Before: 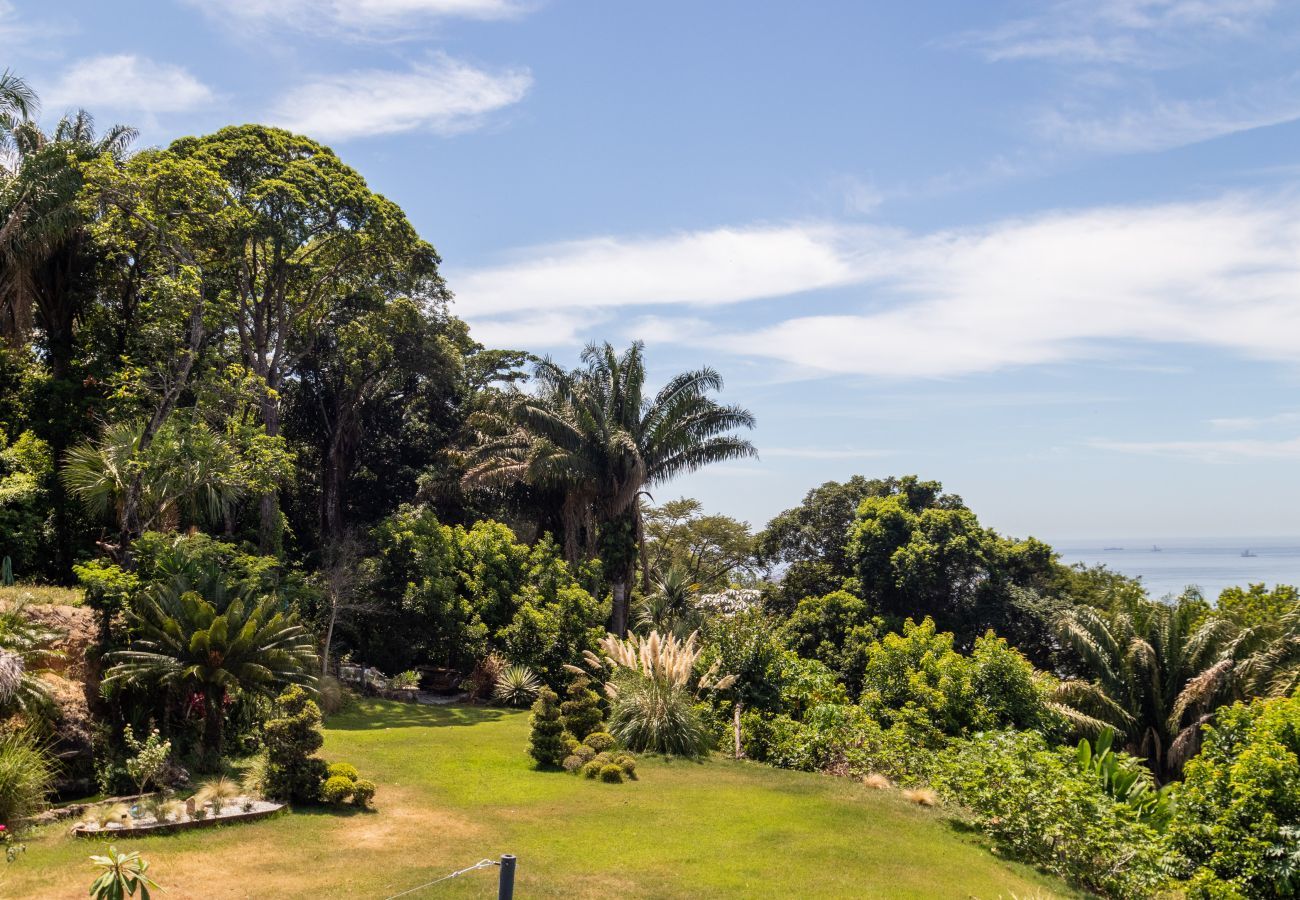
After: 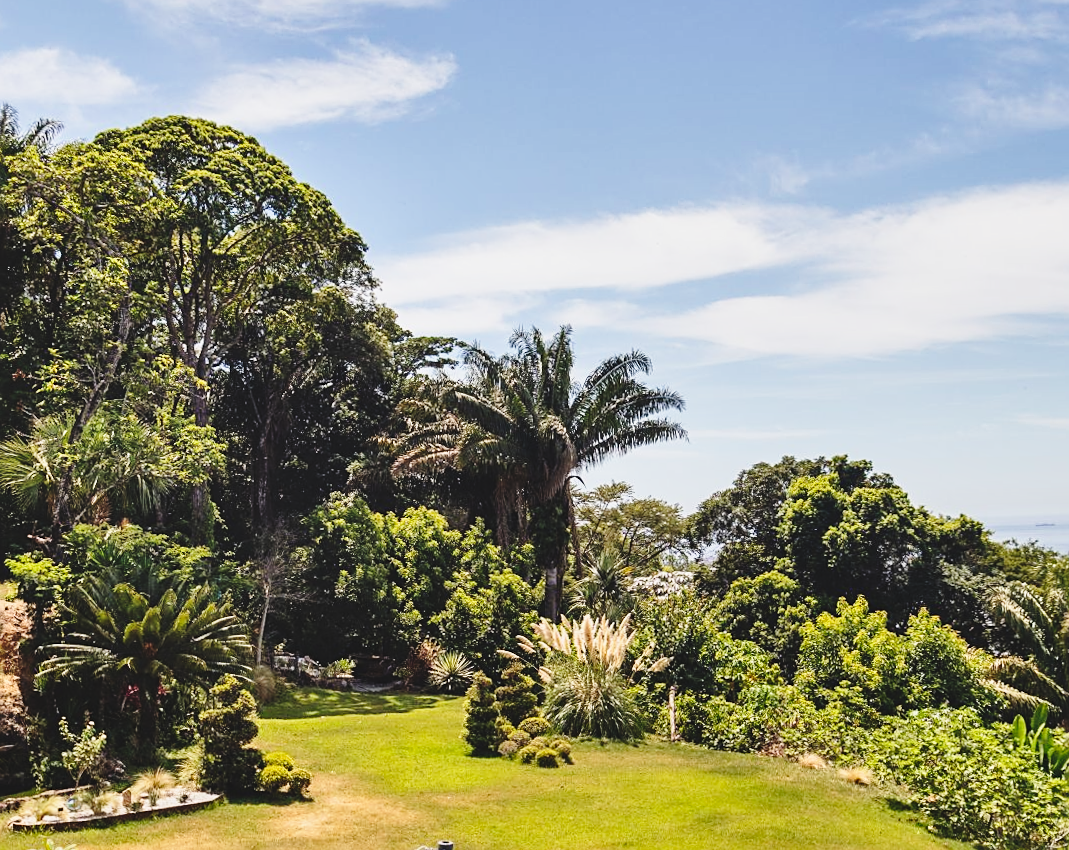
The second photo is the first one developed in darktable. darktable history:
contrast brightness saturation: contrast 0.1, brightness 0.02, saturation 0.02
sharpen: on, module defaults
shadows and highlights: shadows 53, soften with gaussian
exposure: black level correction -0.015, exposure -0.5 EV, compensate highlight preservation false
base curve: curves: ch0 [(0, 0) (0.028, 0.03) (0.121, 0.232) (0.46, 0.748) (0.859, 0.968) (1, 1)], preserve colors none
crop and rotate: angle 1°, left 4.281%, top 0.642%, right 11.383%, bottom 2.486%
color zones: curves: ch1 [(0, 0.513) (0.143, 0.524) (0.286, 0.511) (0.429, 0.506) (0.571, 0.503) (0.714, 0.503) (0.857, 0.508) (1, 0.513)]
